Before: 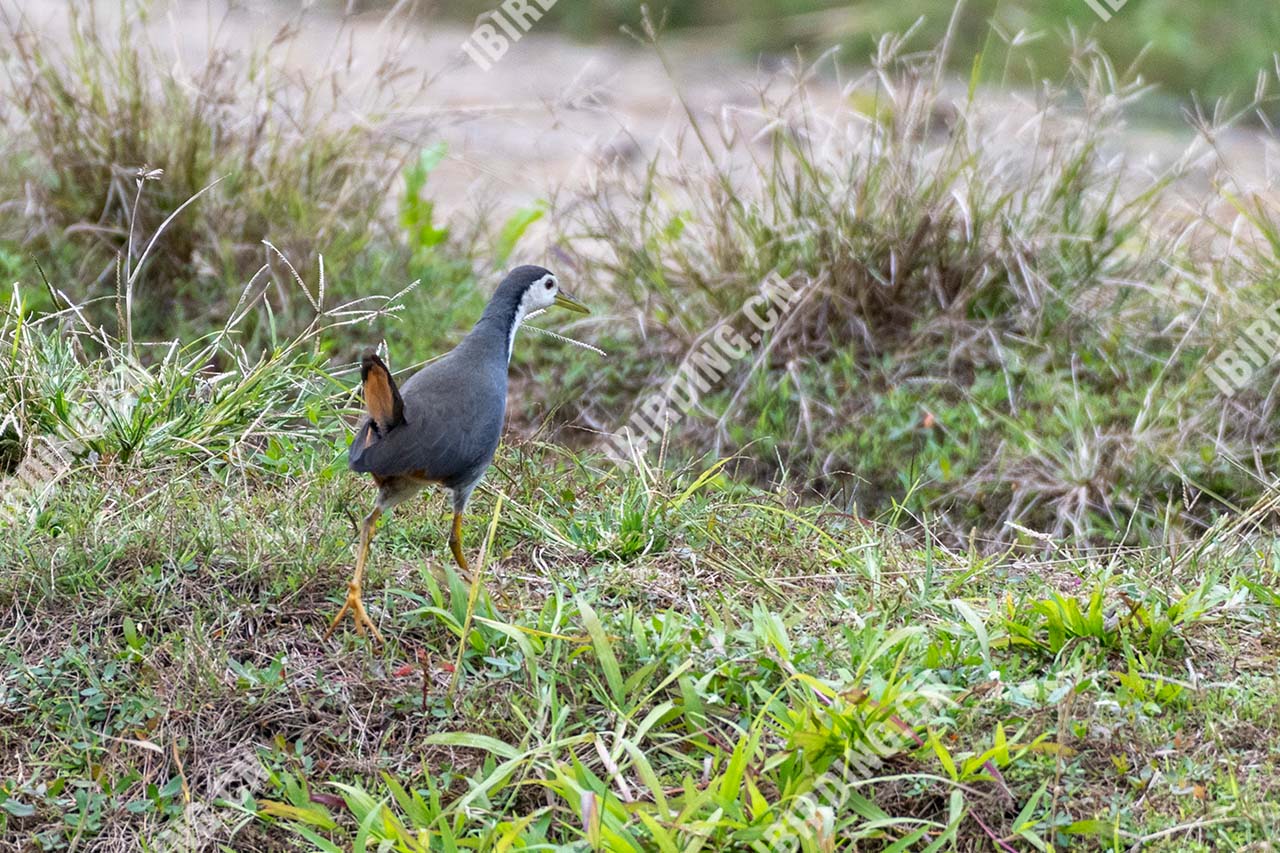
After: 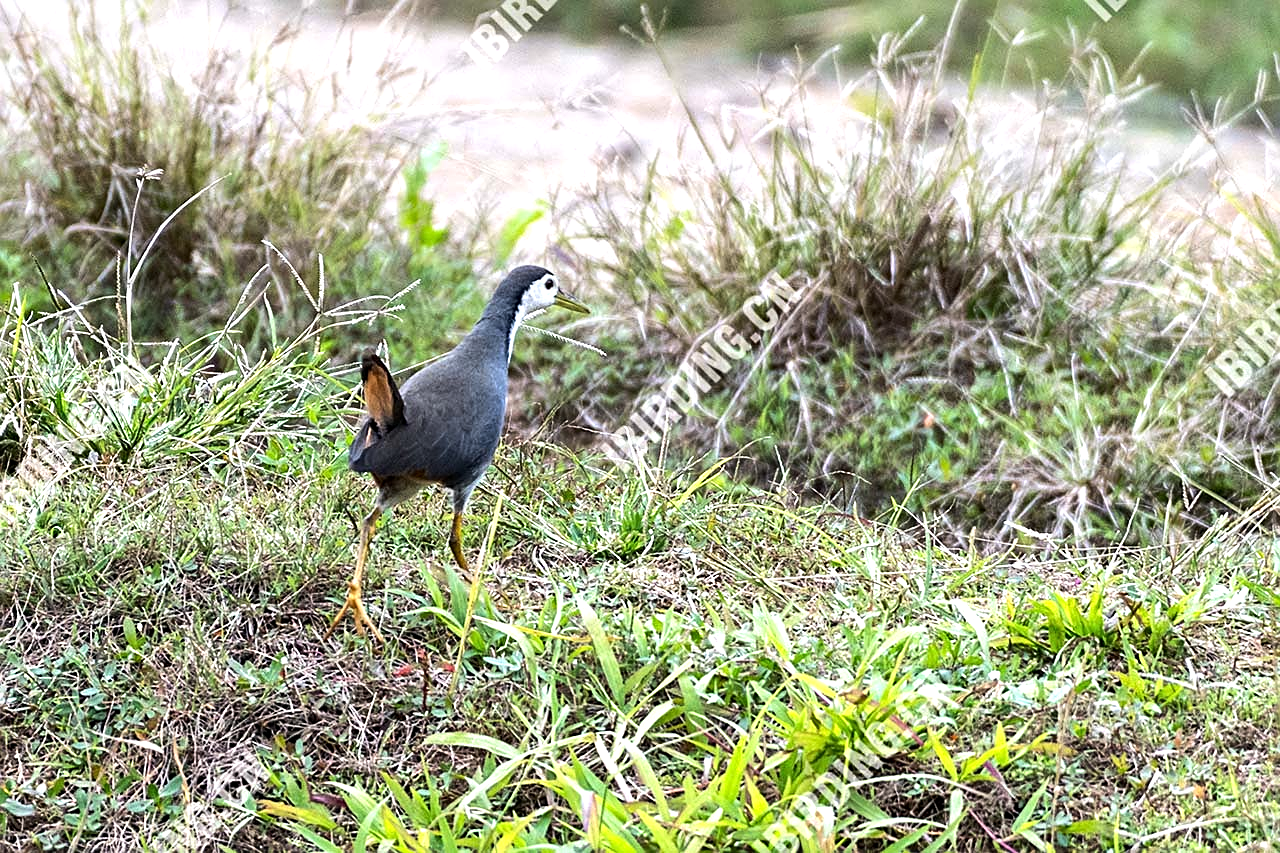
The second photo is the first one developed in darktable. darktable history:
tone equalizer: -8 EV -0.75 EV, -7 EV -0.7 EV, -6 EV -0.6 EV, -5 EV -0.4 EV, -3 EV 0.4 EV, -2 EV 0.6 EV, -1 EV 0.7 EV, +0 EV 0.75 EV, edges refinement/feathering 500, mask exposure compensation -1.57 EV, preserve details no
sharpen: on, module defaults
